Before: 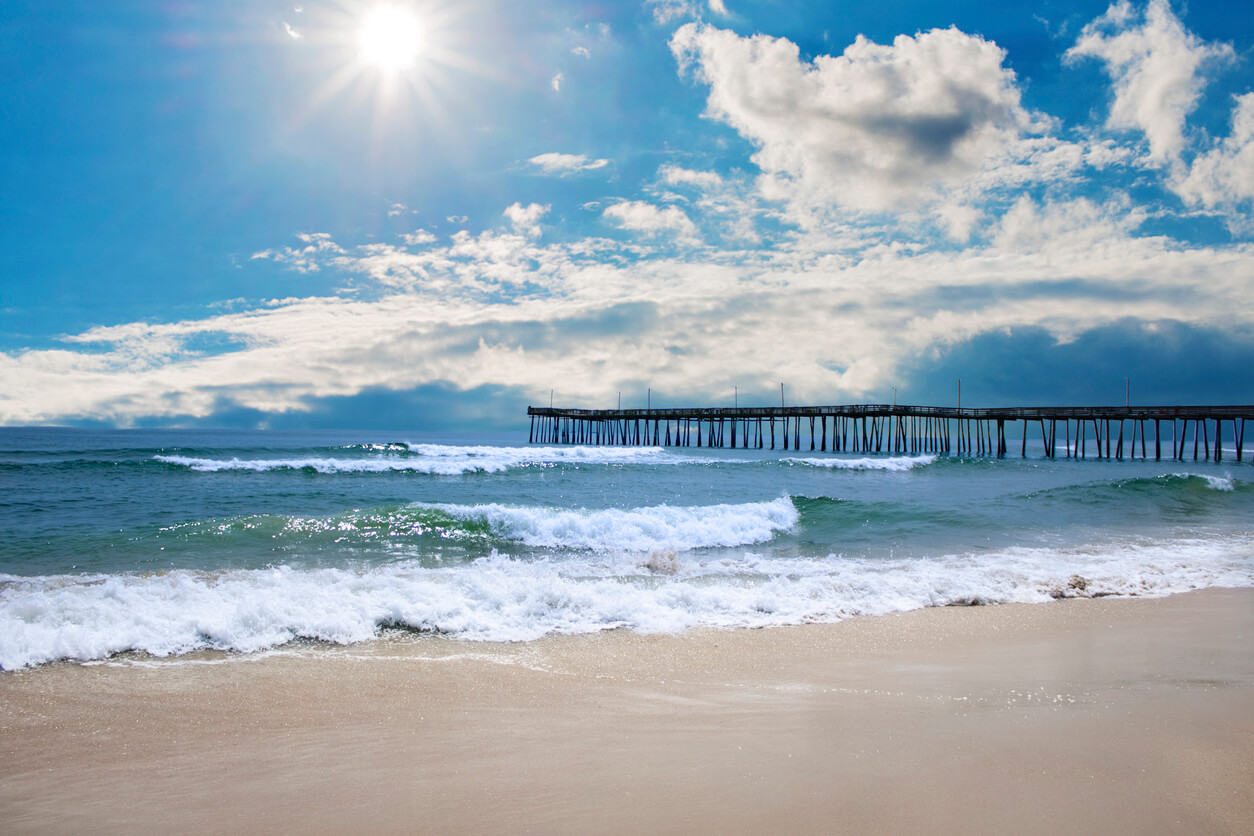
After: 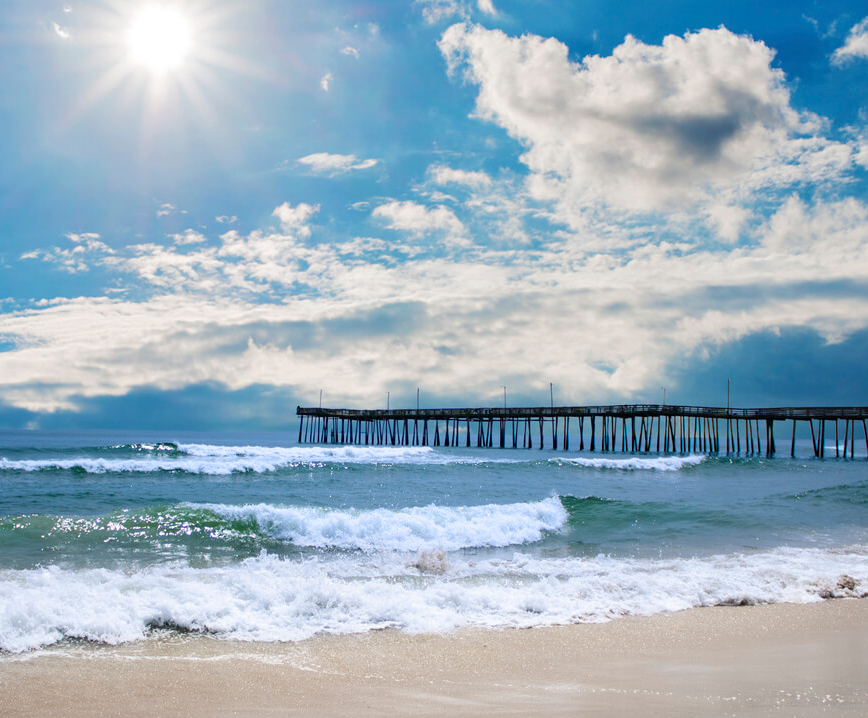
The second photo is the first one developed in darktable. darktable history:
crop: left 18.446%, right 12.317%, bottom 14.082%
